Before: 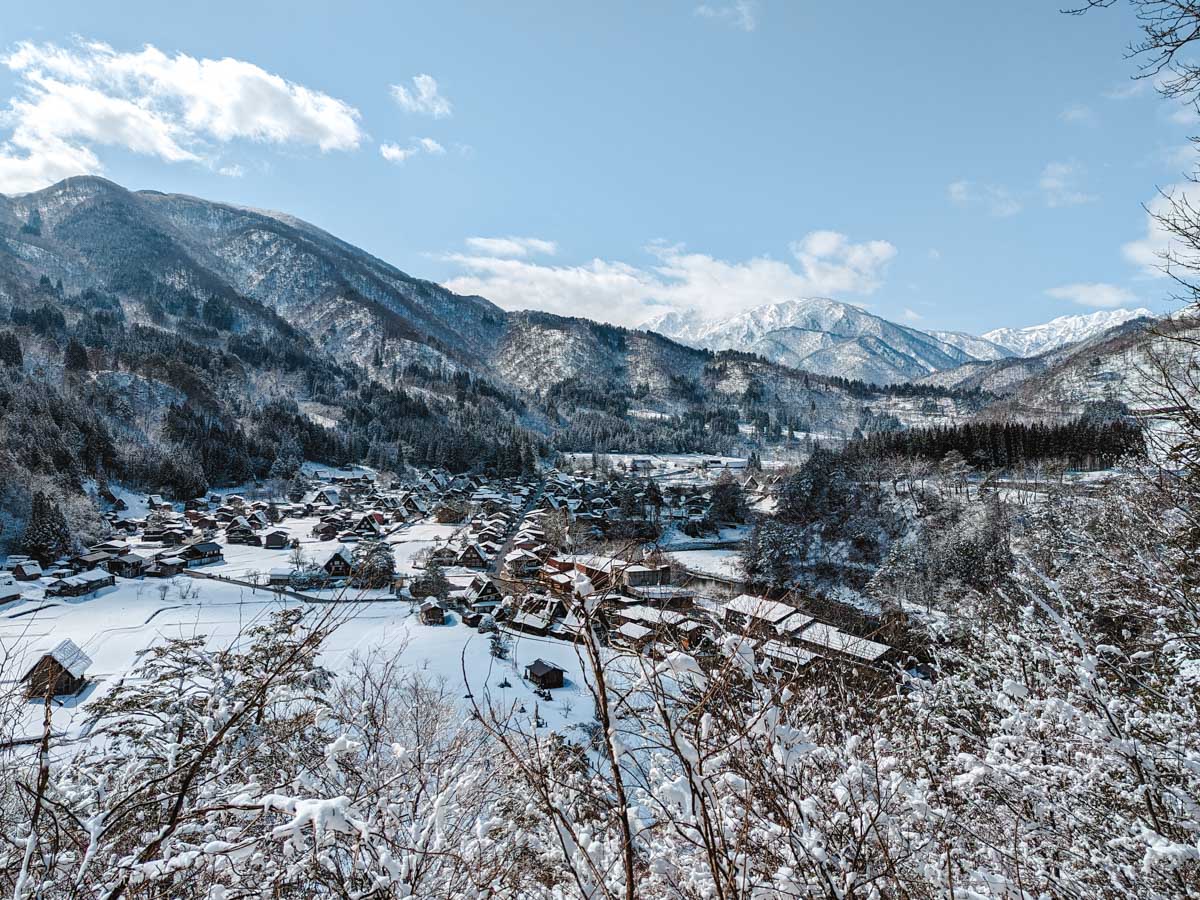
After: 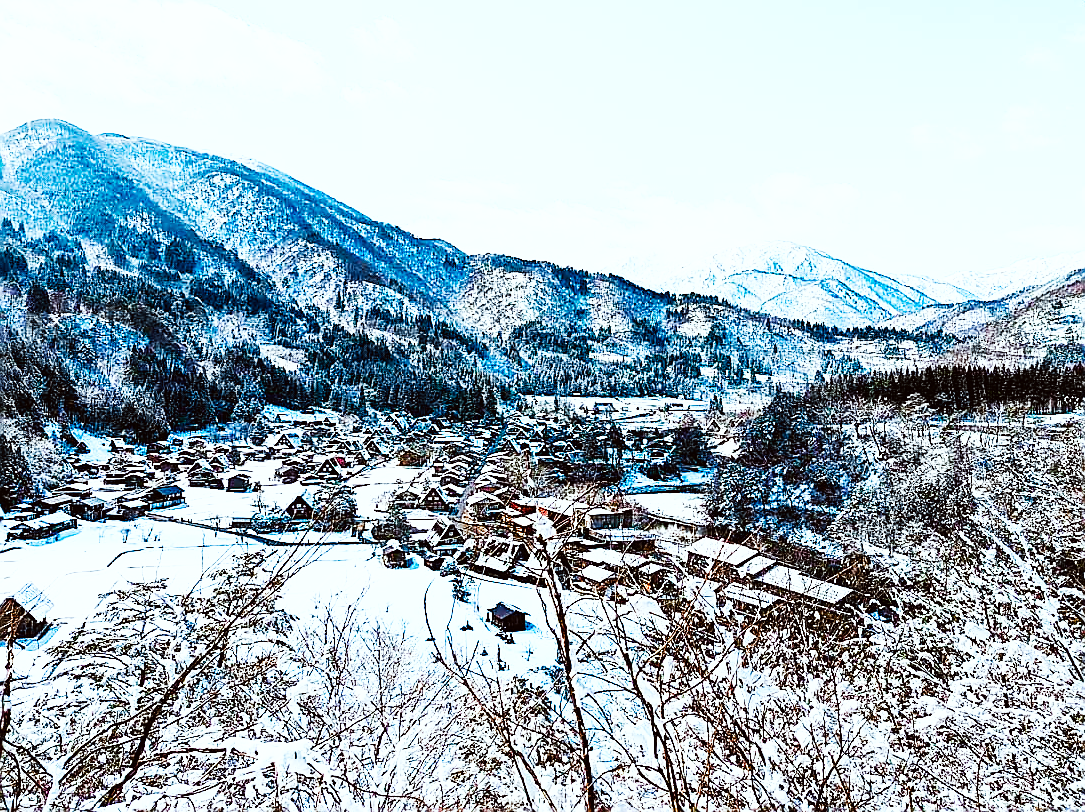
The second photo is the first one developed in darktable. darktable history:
tone equalizer: -8 EV -0.774 EV, -7 EV -0.711 EV, -6 EV -0.596 EV, -5 EV -0.378 EV, -3 EV 0.376 EV, -2 EV 0.6 EV, -1 EV 0.684 EV, +0 EV 0.77 EV, edges refinement/feathering 500, mask exposure compensation -1.57 EV, preserve details no
crop: left 3.241%, top 6.386%, right 6.296%, bottom 3.309%
sharpen: radius 1.37, amount 1.247, threshold 0.649
color balance rgb: perceptual saturation grading › global saturation 25.852%, perceptual saturation grading › highlights -50.596%, perceptual saturation grading › shadows 30.33%, global vibrance 50.771%
base curve: curves: ch0 [(0, 0) (0.007, 0.004) (0.027, 0.03) (0.046, 0.07) (0.207, 0.54) (0.442, 0.872) (0.673, 0.972) (1, 1)], preserve colors none
color correction: highlights a* -2.71, highlights b* -2.74, shadows a* 2.38, shadows b* 2.68
